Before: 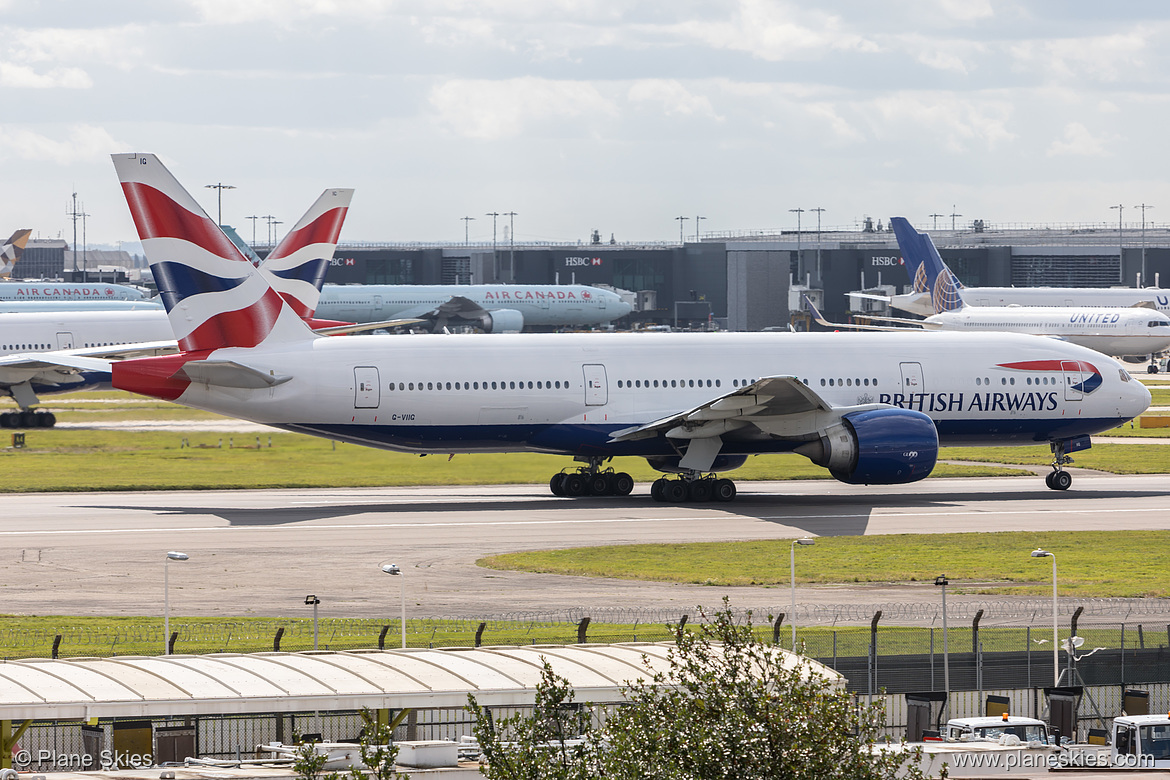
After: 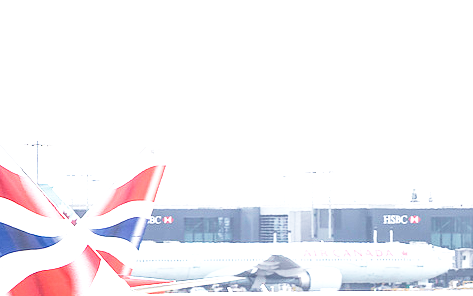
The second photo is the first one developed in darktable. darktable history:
crop: left 15.584%, top 5.459%, right 43.964%, bottom 56.532%
exposure: black level correction 0, exposure 1.517 EV, compensate exposure bias true, compensate highlight preservation false
local contrast: on, module defaults
tone equalizer: on, module defaults
base curve: curves: ch0 [(0, 0) (0.012, 0.01) (0.073, 0.168) (0.31, 0.711) (0.645, 0.957) (1, 1)], preserve colors none
